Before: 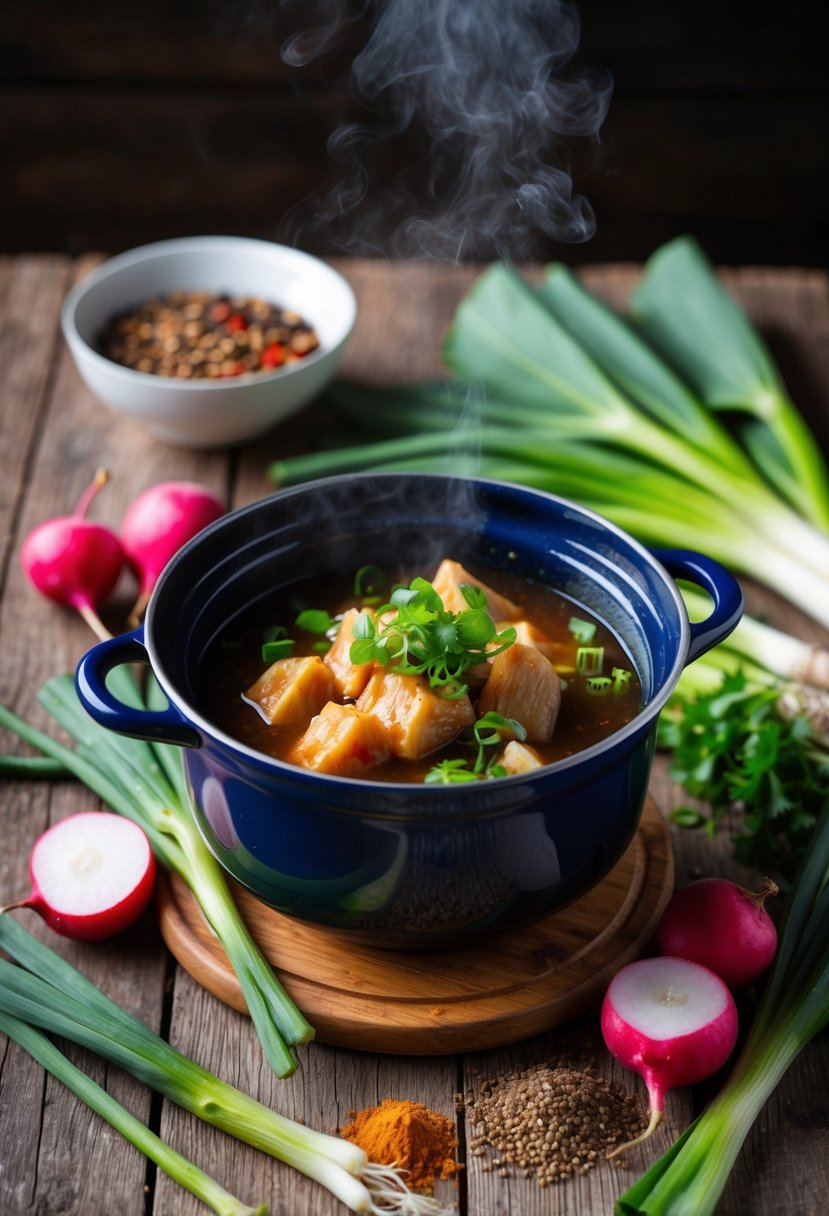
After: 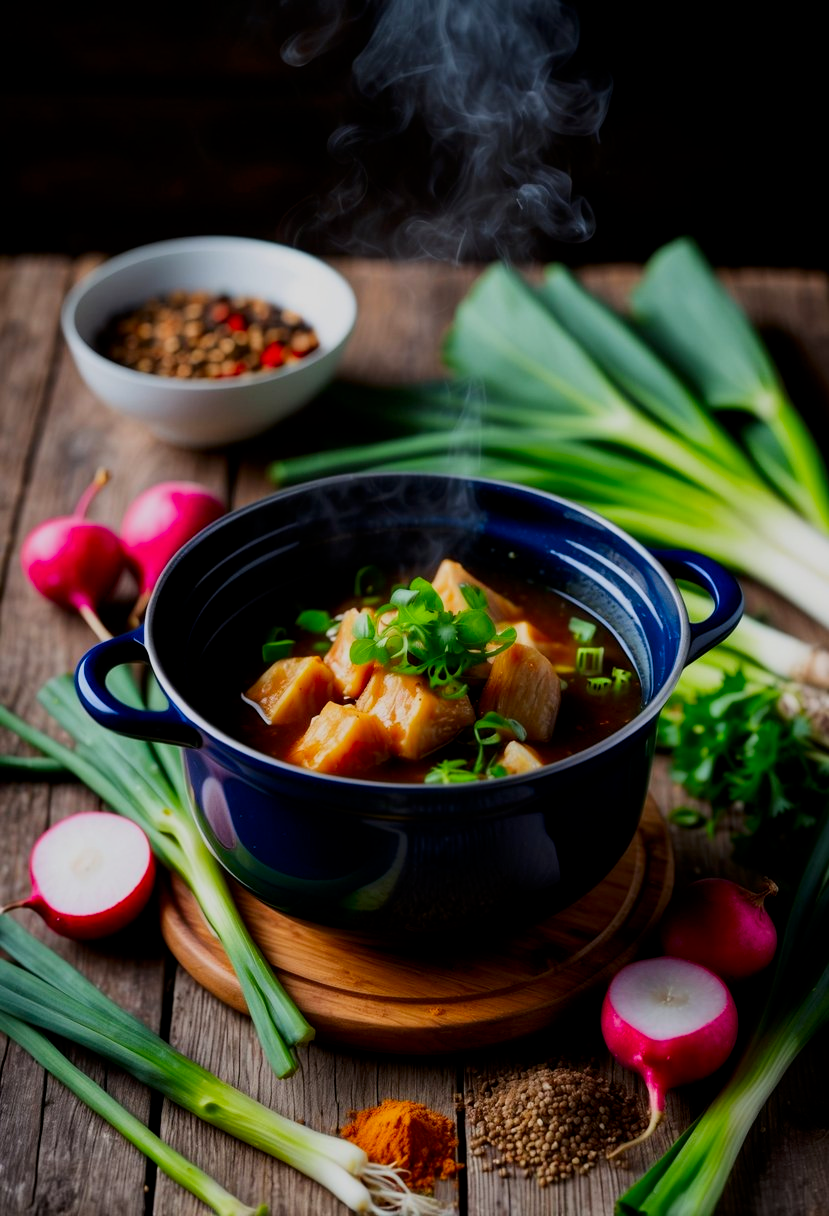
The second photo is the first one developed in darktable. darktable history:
contrast brightness saturation: contrast 0.12, brightness -0.12, saturation 0.2
filmic rgb: middle gray luminance 18.42%, black relative exposure -9 EV, white relative exposure 3.75 EV, threshold 6 EV, target black luminance 0%, hardness 4.85, latitude 67.35%, contrast 0.955, highlights saturation mix 20%, shadows ↔ highlights balance 21.36%, add noise in highlights 0, preserve chrominance luminance Y, color science v3 (2019), use custom middle-gray values true, iterations of high-quality reconstruction 0, contrast in highlights soft, enable highlight reconstruction true
